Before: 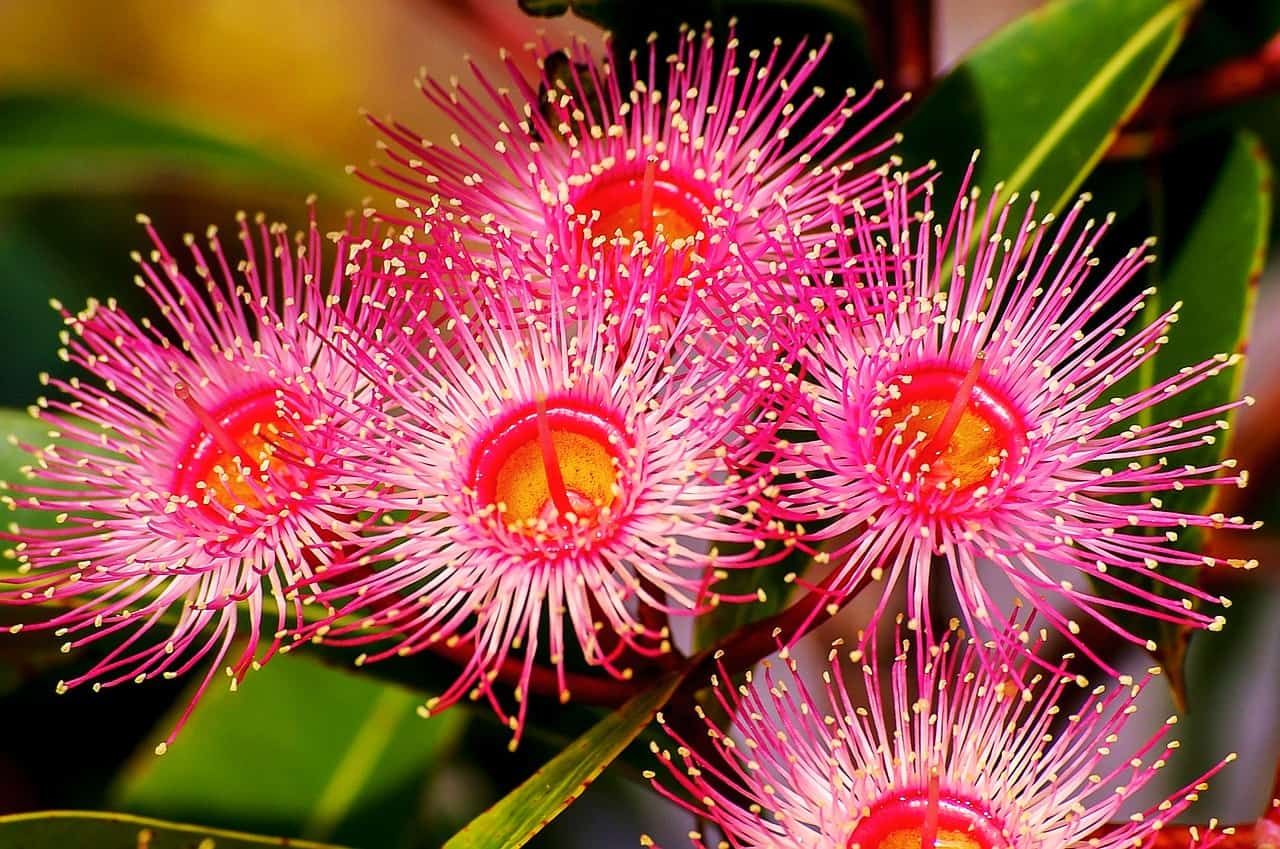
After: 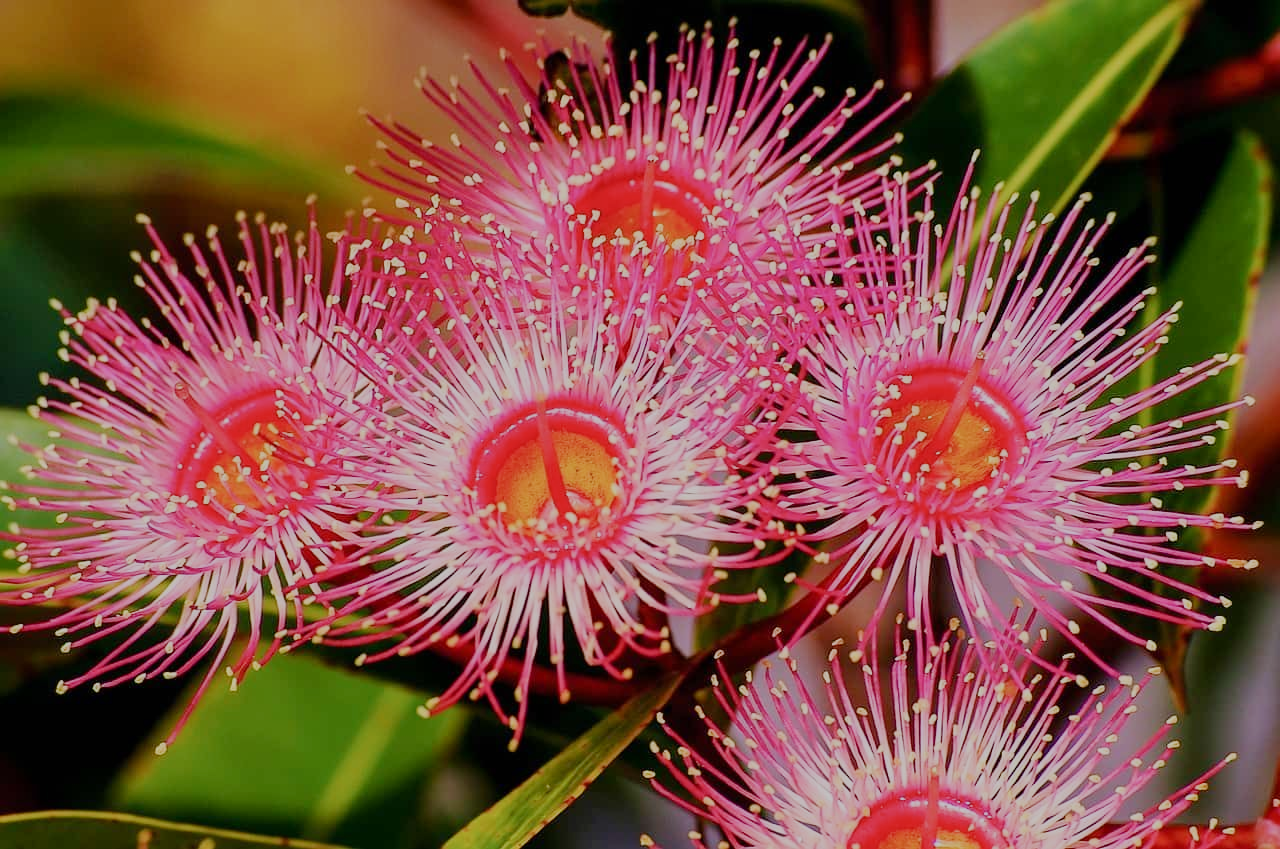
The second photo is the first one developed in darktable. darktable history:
tone equalizer: -7 EV 0.13 EV, smoothing diameter 25%, edges refinement/feathering 10, preserve details guided filter
sigmoid: contrast 1.05, skew -0.15
